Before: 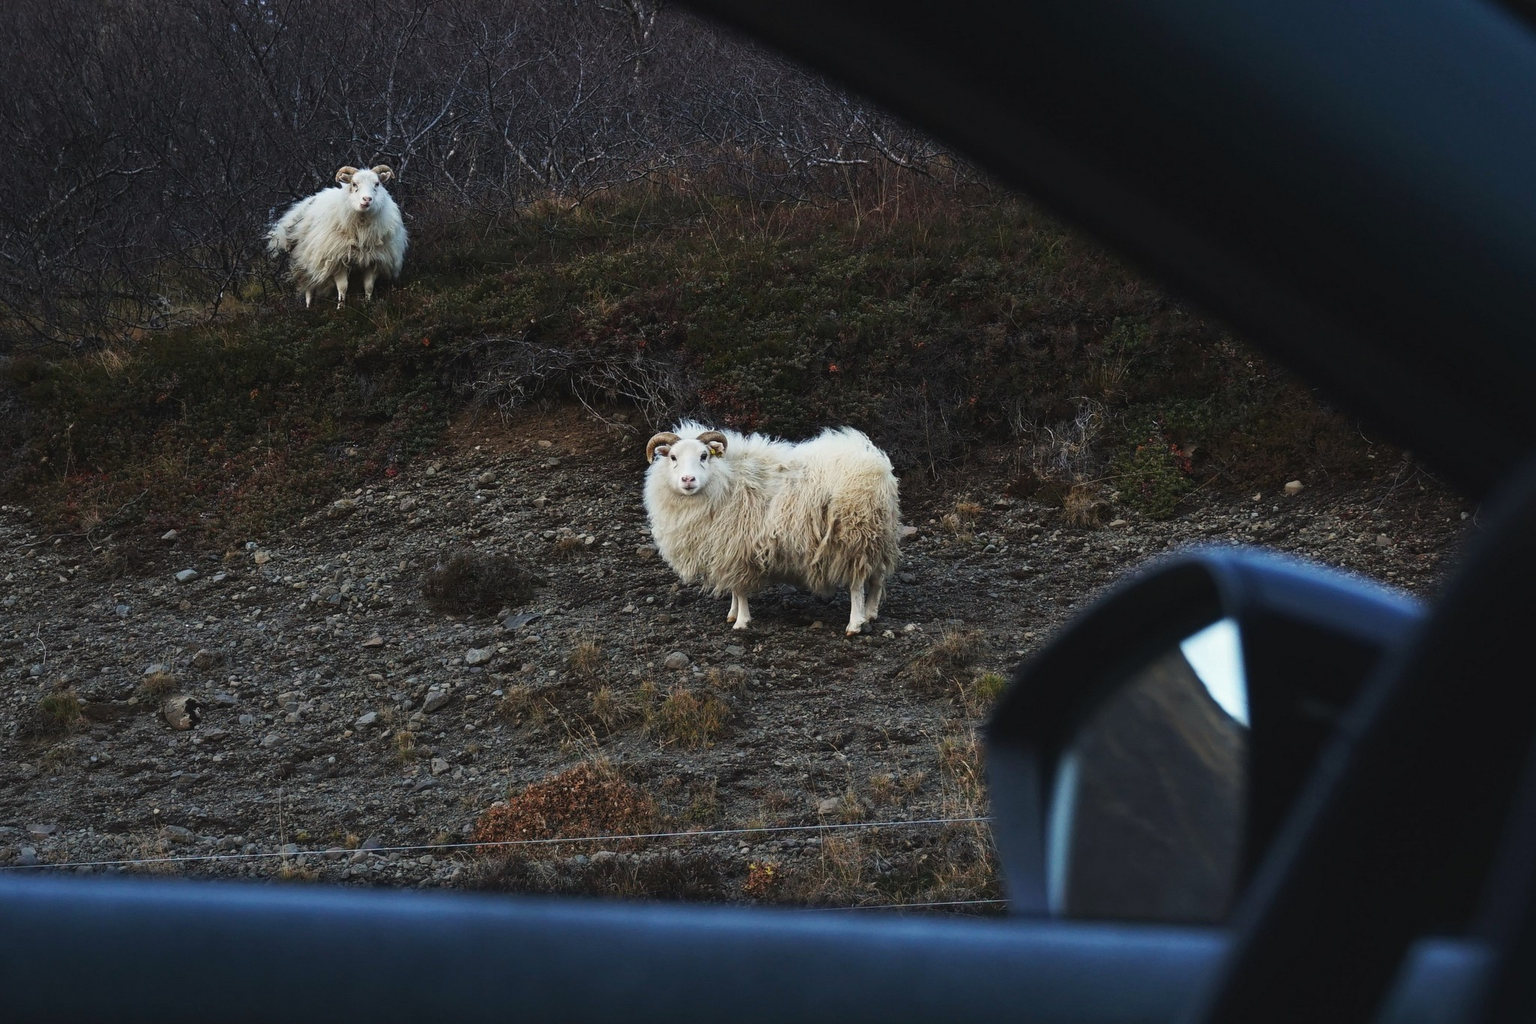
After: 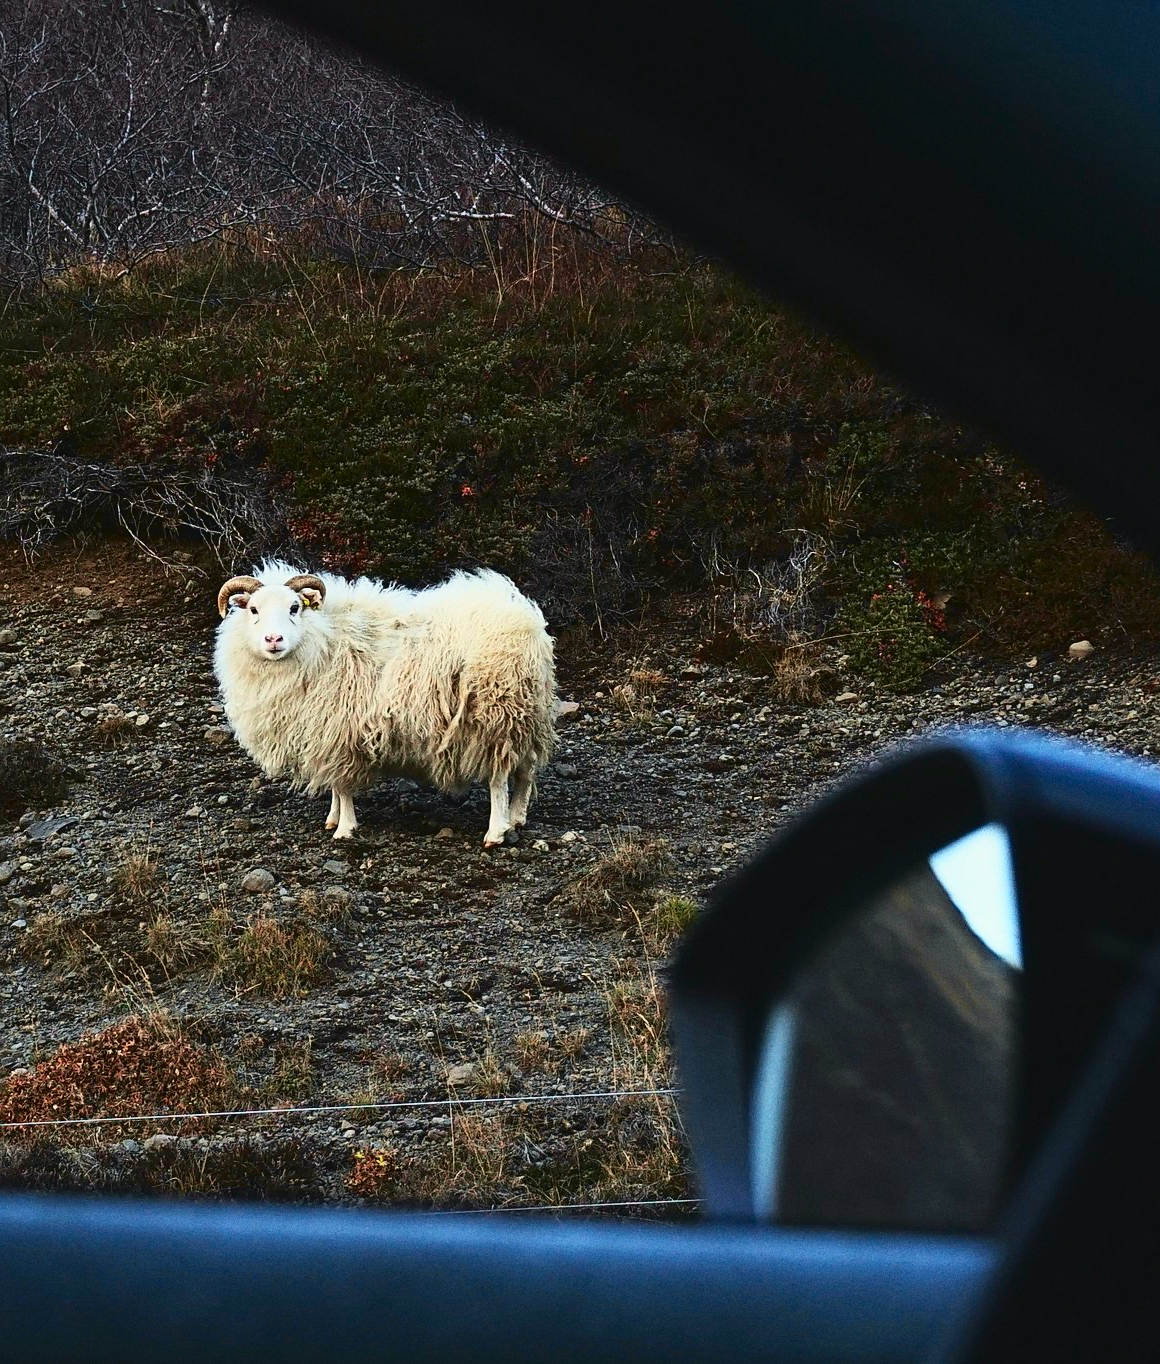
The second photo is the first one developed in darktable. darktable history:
crop: left 31.458%, top 0%, right 11.876%
sharpen: on, module defaults
tone curve: curves: ch0 [(0.003, 0.032) (0.037, 0.037) (0.142, 0.117) (0.279, 0.311) (0.405, 0.49) (0.526, 0.651) (0.722, 0.857) (0.875, 0.946) (1, 0.98)]; ch1 [(0, 0) (0.305, 0.325) (0.453, 0.437) (0.482, 0.473) (0.501, 0.498) (0.515, 0.523) (0.559, 0.591) (0.6, 0.659) (0.656, 0.71) (1, 1)]; ch2 [(0, 0) (0.323, 0.277) (0.424, 0.396) (0.479, 0.484) (0.499, 0.502) (0.515, 0.537) (0.564, 0.595) (0.644, 0.703) (0.742, 0.803) (1, 1)], color space Lab, independent channels, preserve colors none
grain: on, module defaults
